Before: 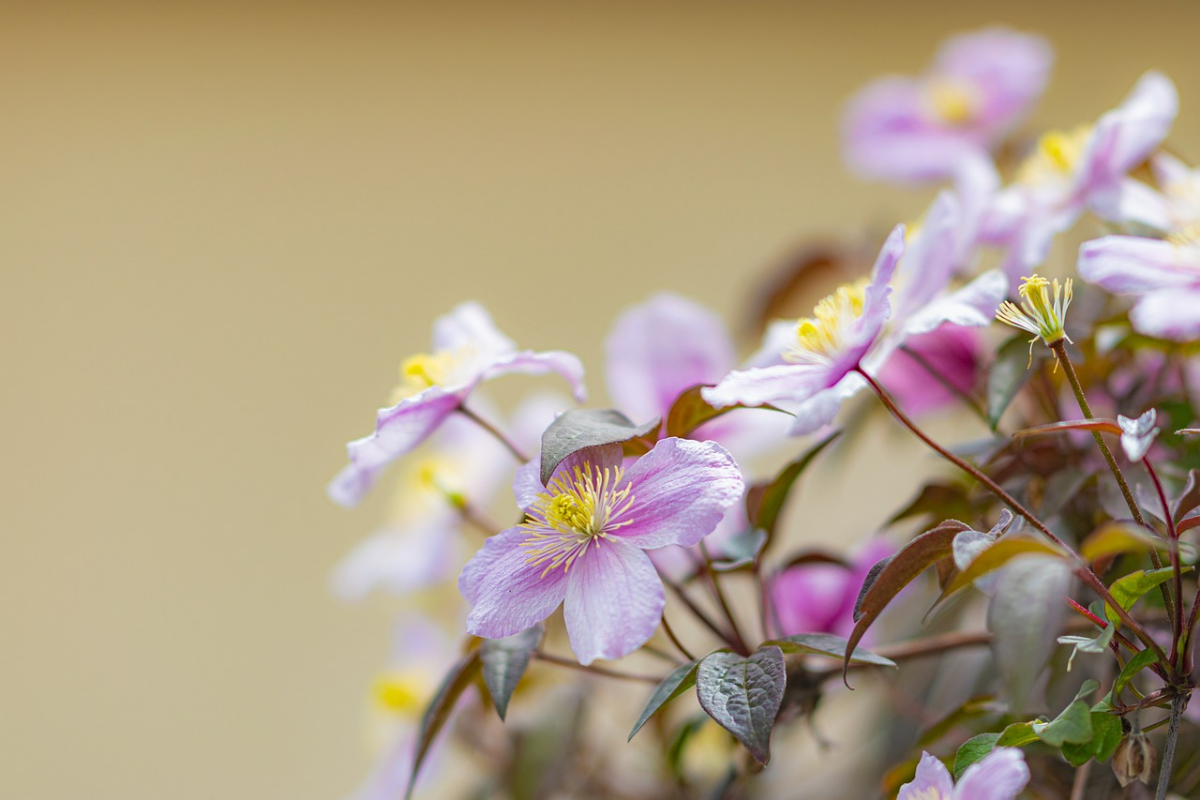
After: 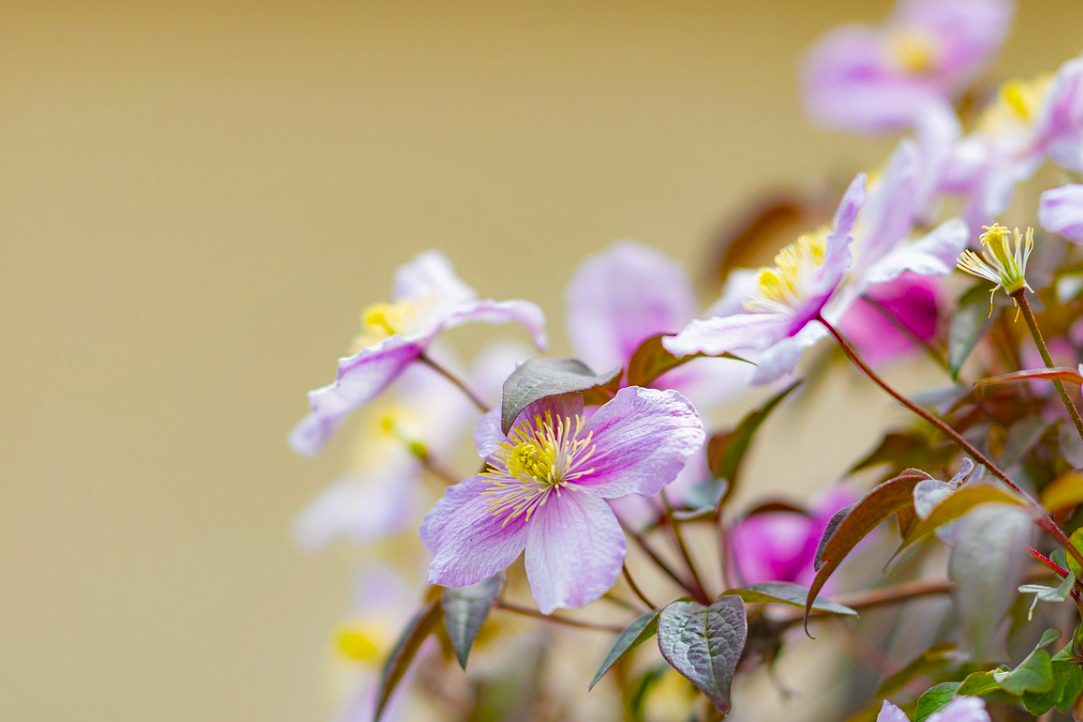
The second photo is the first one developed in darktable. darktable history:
color balance rgb: perceptual saturation grading › global saturation 35%, perceptual saturation grading › highlights -30%, perceptual saturation grading › shadows 35%, perceptual brilliance grading › global brilliance 3%, perceptual brilliance grading › highlights -3%, perceptual brilliance grading › shadows 3%
shadows and highlights: shadows 20.91, highlights -35.45, soften with gaussian
base curve: curves: ch0 [(0, 0) (0.472, 0.508) (1, 1)]
crop: left 3.305%, top 6.436%, right 6.389%, bottom 3.258%
